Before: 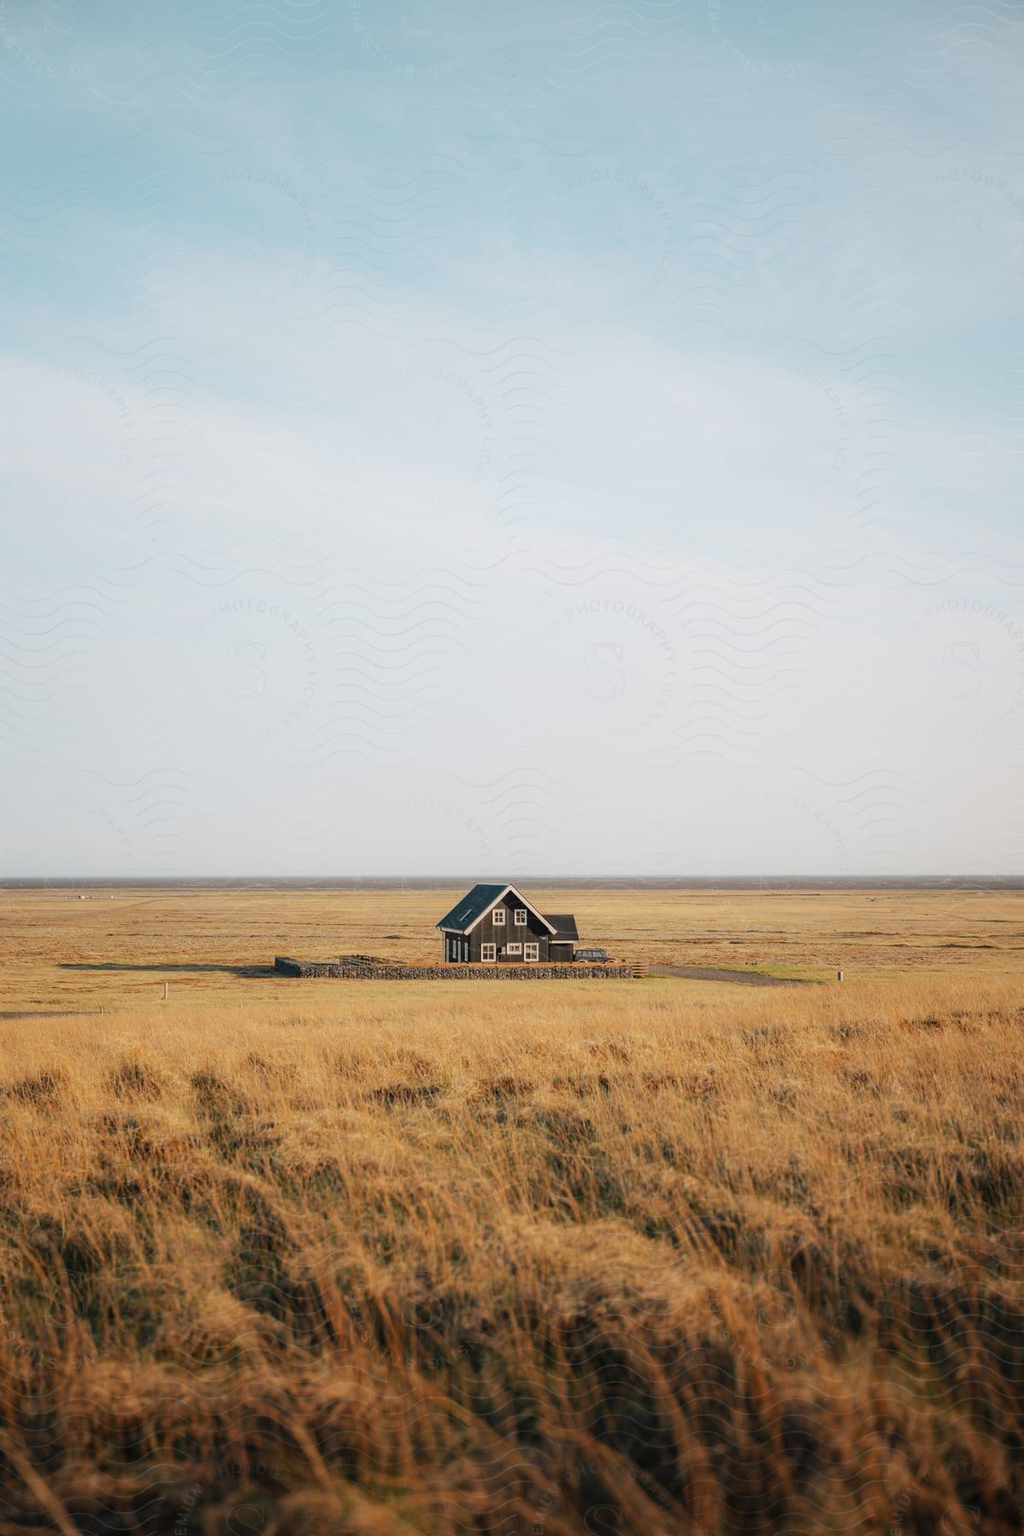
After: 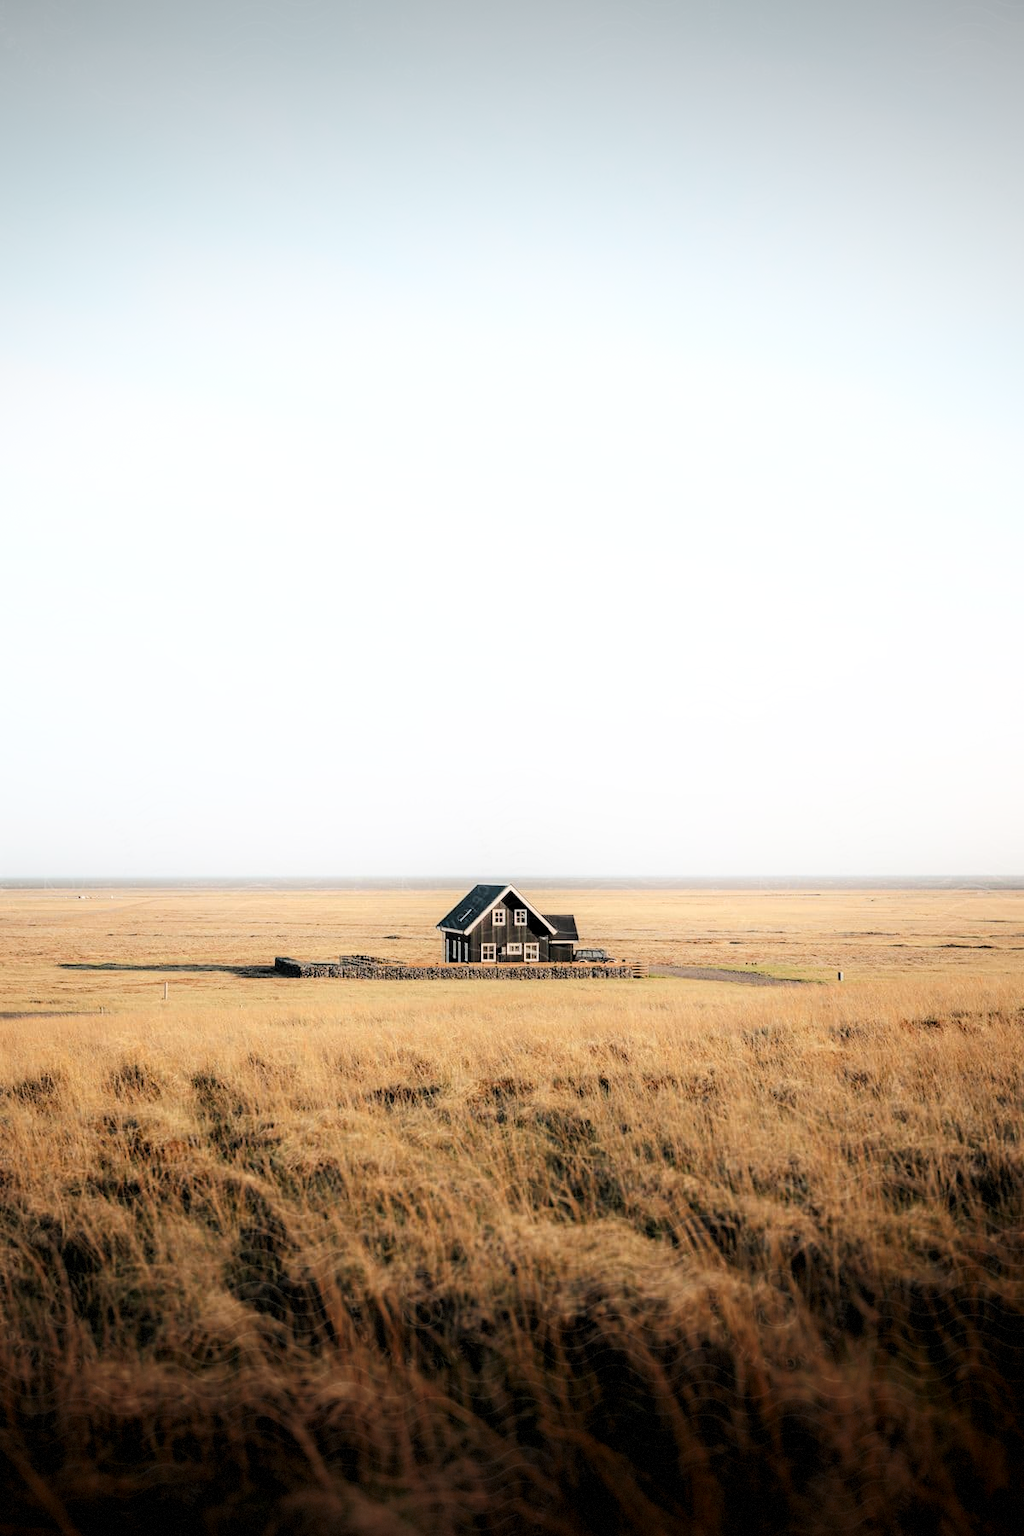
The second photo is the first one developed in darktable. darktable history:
local contrast: mode bilateral grid, contrast 14, coarseness 35, detail 104%, midtone range 0.2
shadows and highlights: shadows -55.14, highlights 84.28, soften with gaussian
filmic rgb: black relative exposure -8.66 EV, white relative exposure 2.73 EV, target black luminance 0%, hardness 6.27, latitude 76.77%, contrast 1.326, shadows ↔ highlights balance -0.349%
vignetting: fall-off radius 100.31%, width/height ratio 1.344, dithering 8-bit output
